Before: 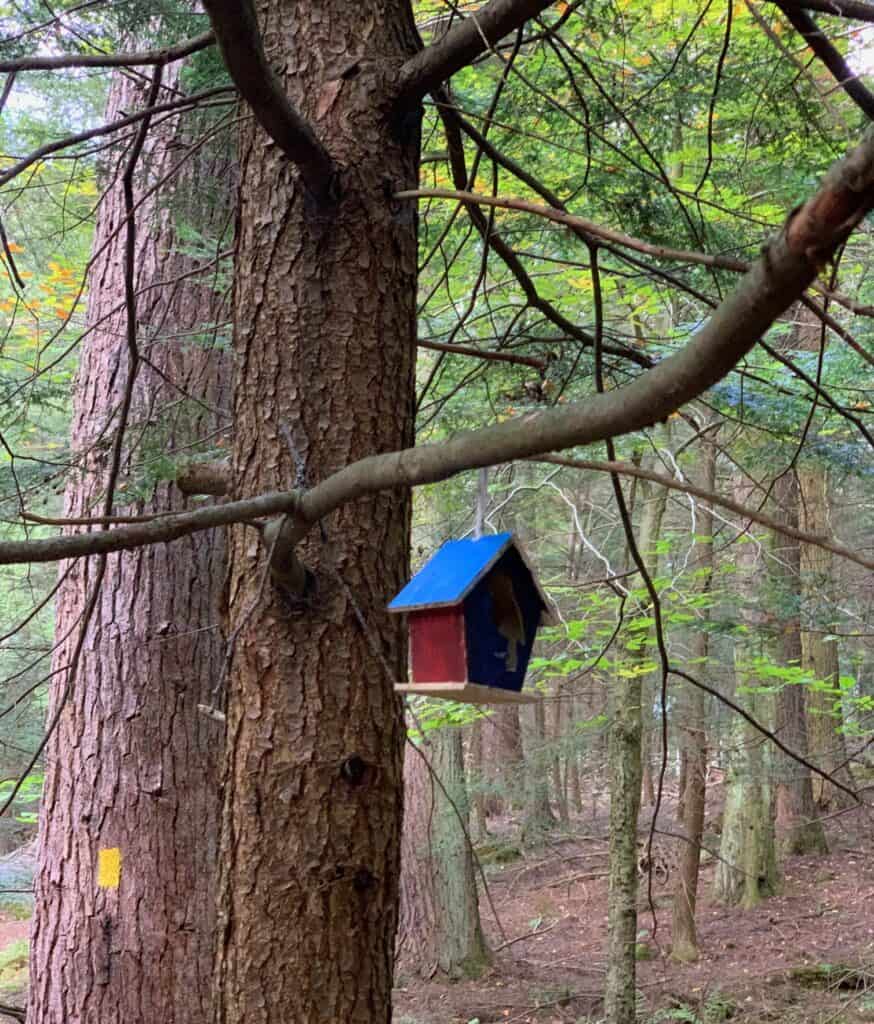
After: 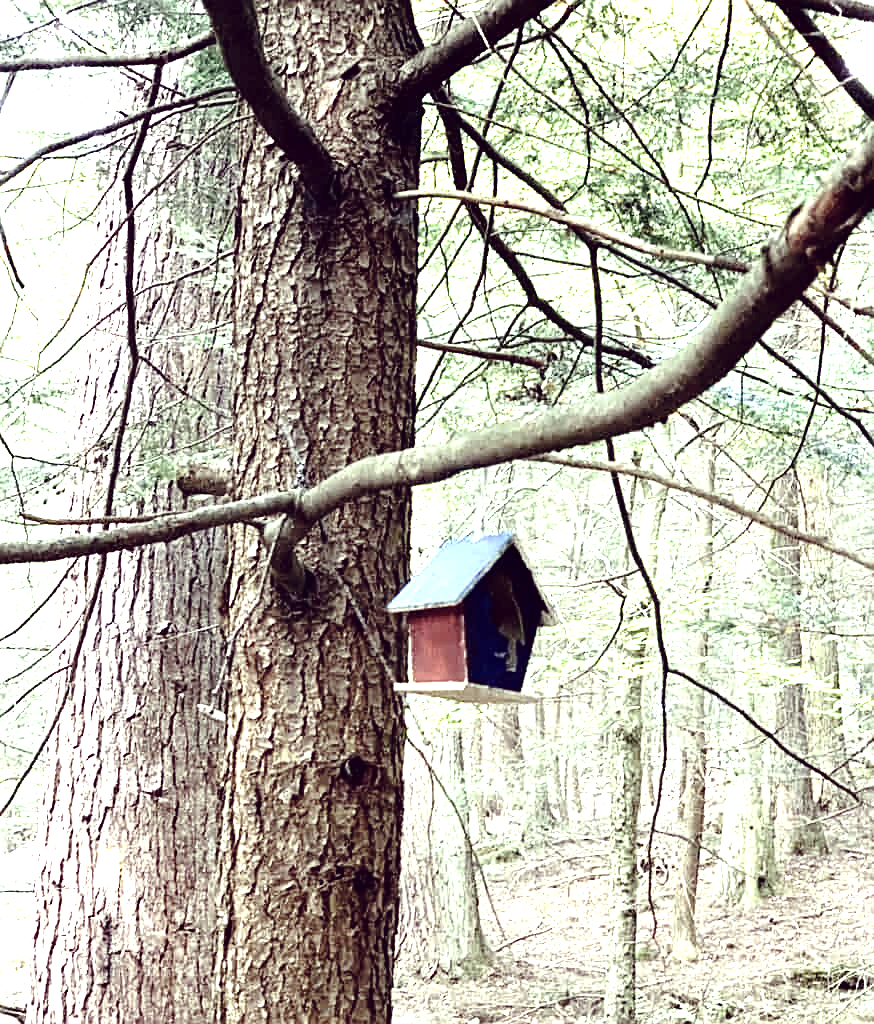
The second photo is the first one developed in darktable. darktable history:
sharpen: on, module defaults
exposure: exposure 2.25 EV, compensate highlight preservation false
contrast brightness saturation: brightness -0.2, saturation 0.08
tone curve: curves: ch0 [(0, 0) (0.003, 0.001) (0.011, 0.004) (0.025, 0.013) (0.044, 0.022) (0.069, 0.035) (0.1, 0.053) (0.136, 0.088) (0.177, 0.149) (0.224, 0.213) (0.277, 0.293) (0.335, 0.381) (0.399, 0.463) (0.468, 0.546) (0.543, 0.616) (0.623, 0.693) (0.709, 0.766) (0.801, 0.843) (0.898, 0.921) (1, 1)], preserve colors none
color correction: highlights a* -20.17, highlights b* 20.27, shadows a* 20.03, shadows b* -20.46, saturation 0.43
